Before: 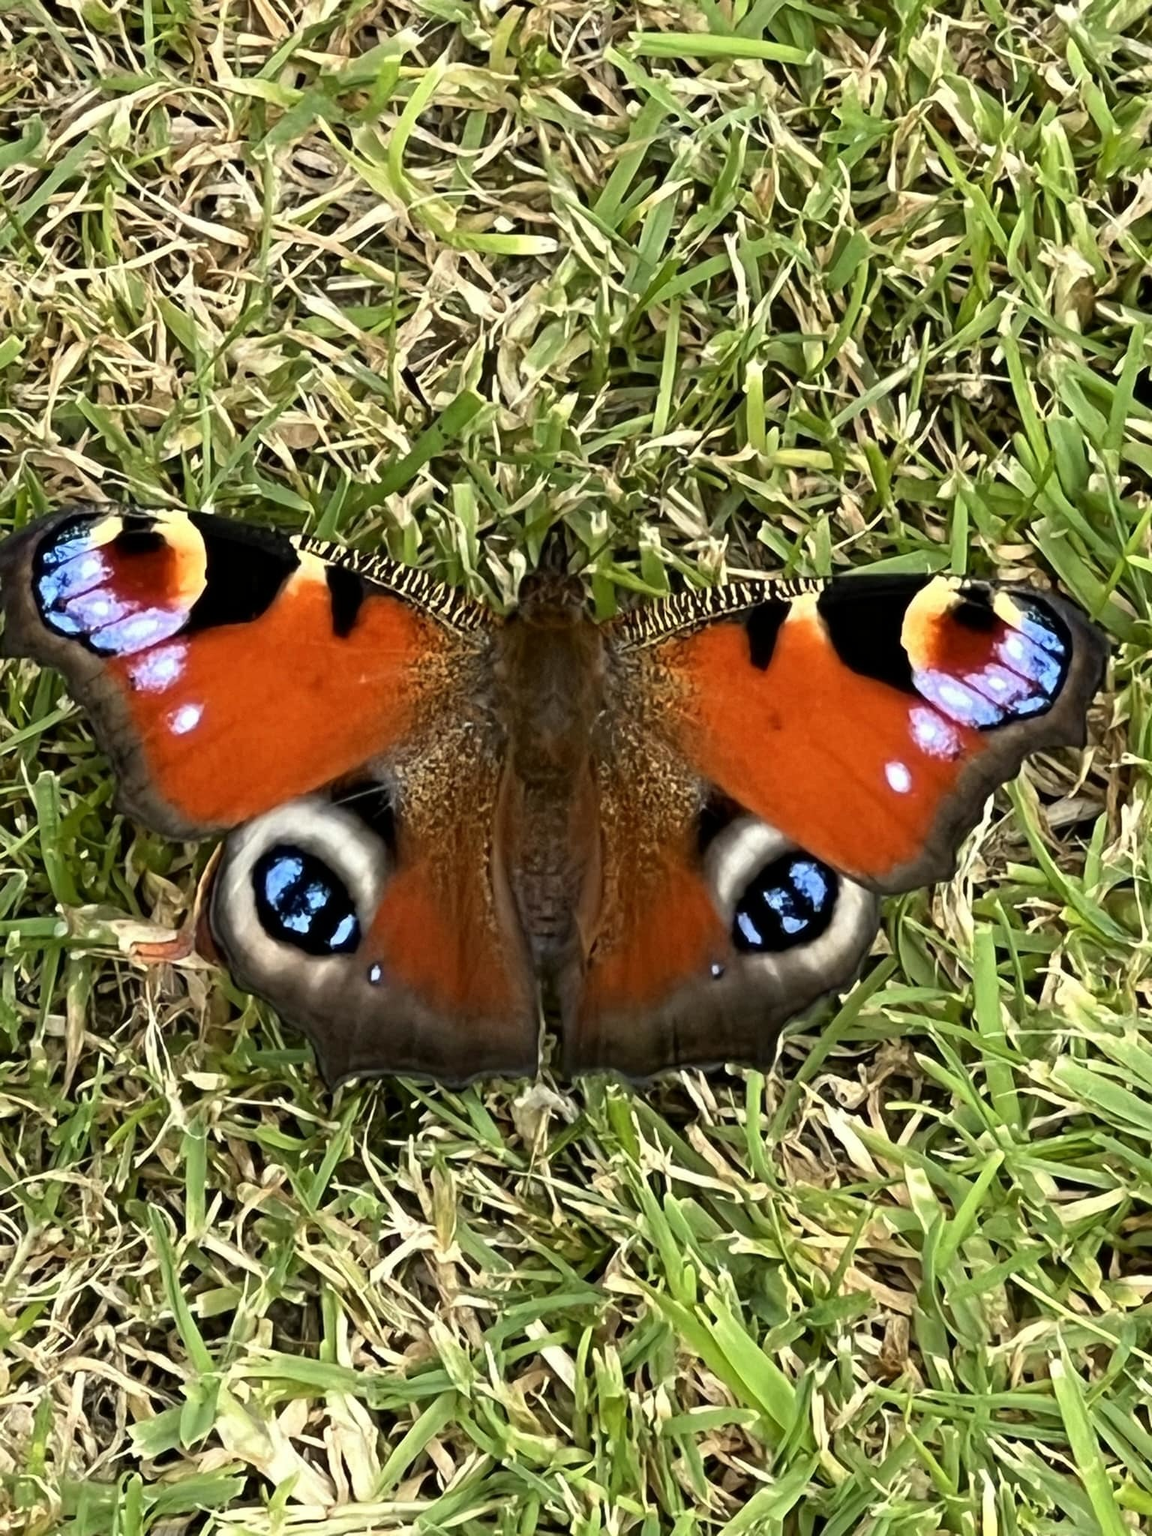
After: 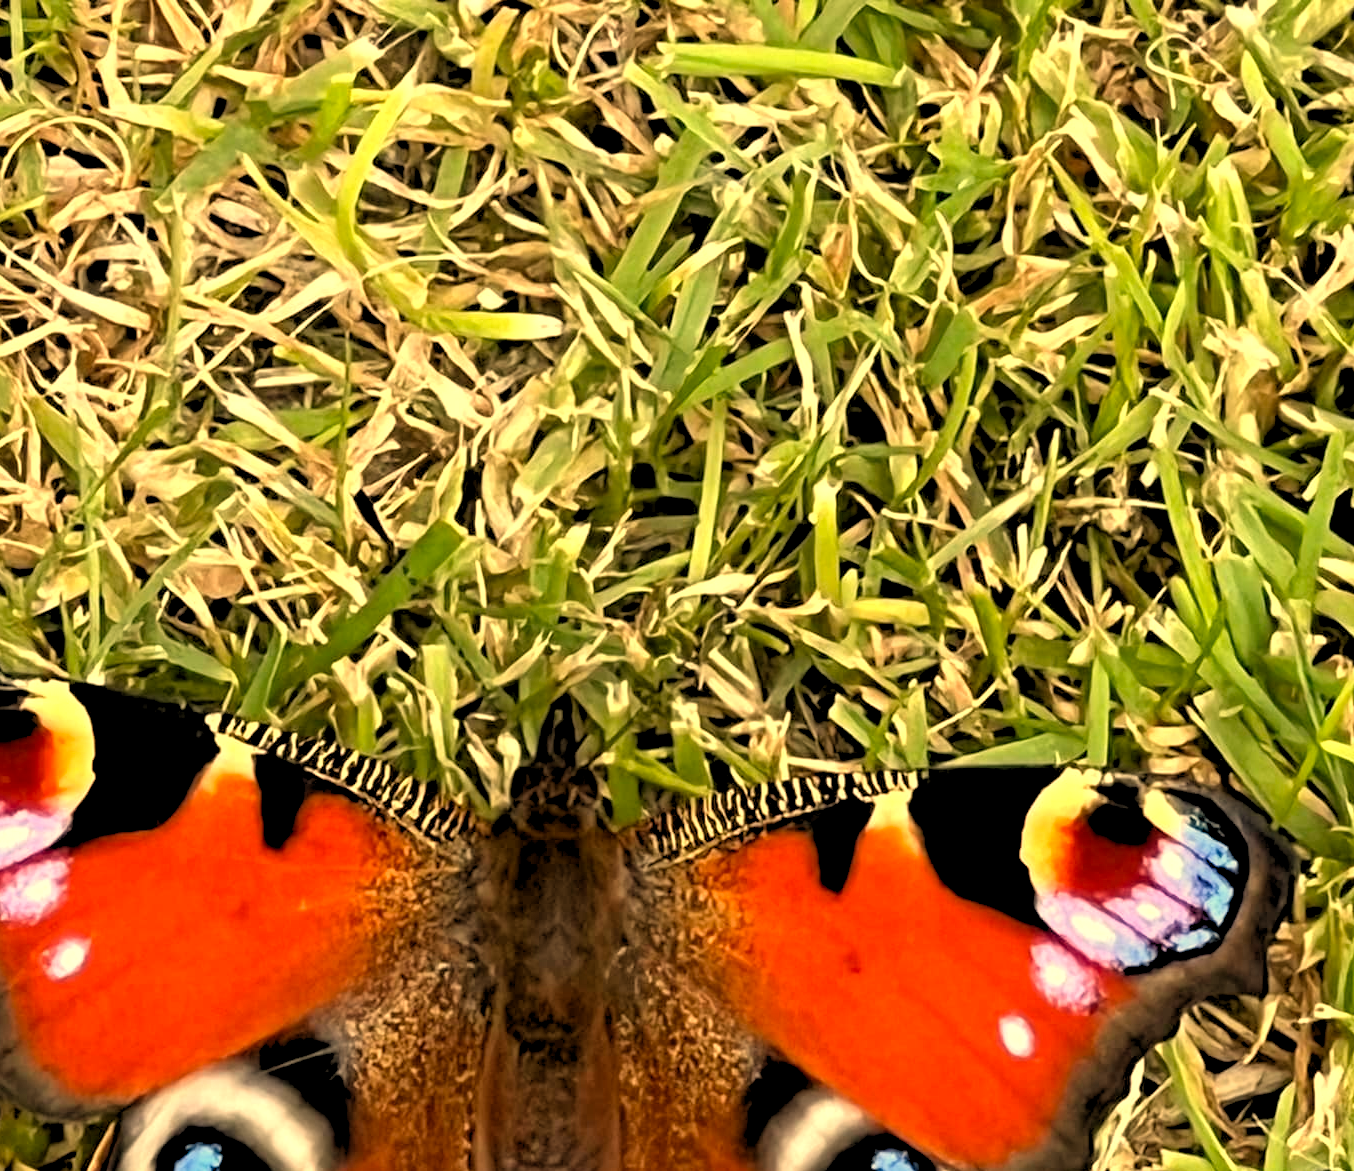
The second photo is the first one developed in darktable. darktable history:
tone equalizer: on, module defaults
crop and rotate: left 11.812%, bottom 42.776%
contrast equalizer: y [[0.5 ×6], [0.5 ×6], [0.5, 0.5, 0.501, 0.545, 0.707, 0.863], [0 ×6], [0 ×6]]
rgb levels: levels [[0.013, 0.434, 0.89], [0, 0.5, 1], [0, 0.5, 1]]
white balance: red 1.138, green 0.996, blue 0.812
